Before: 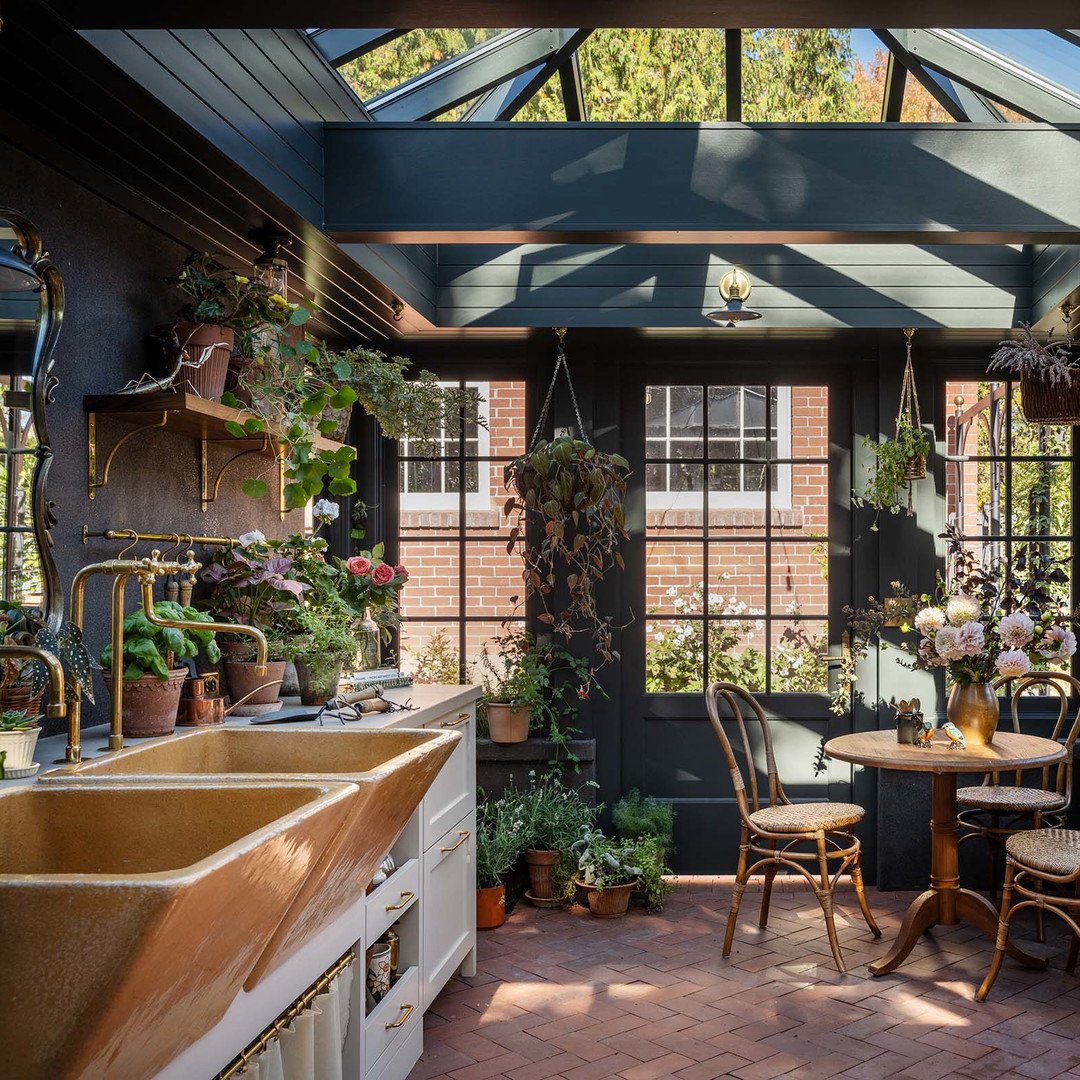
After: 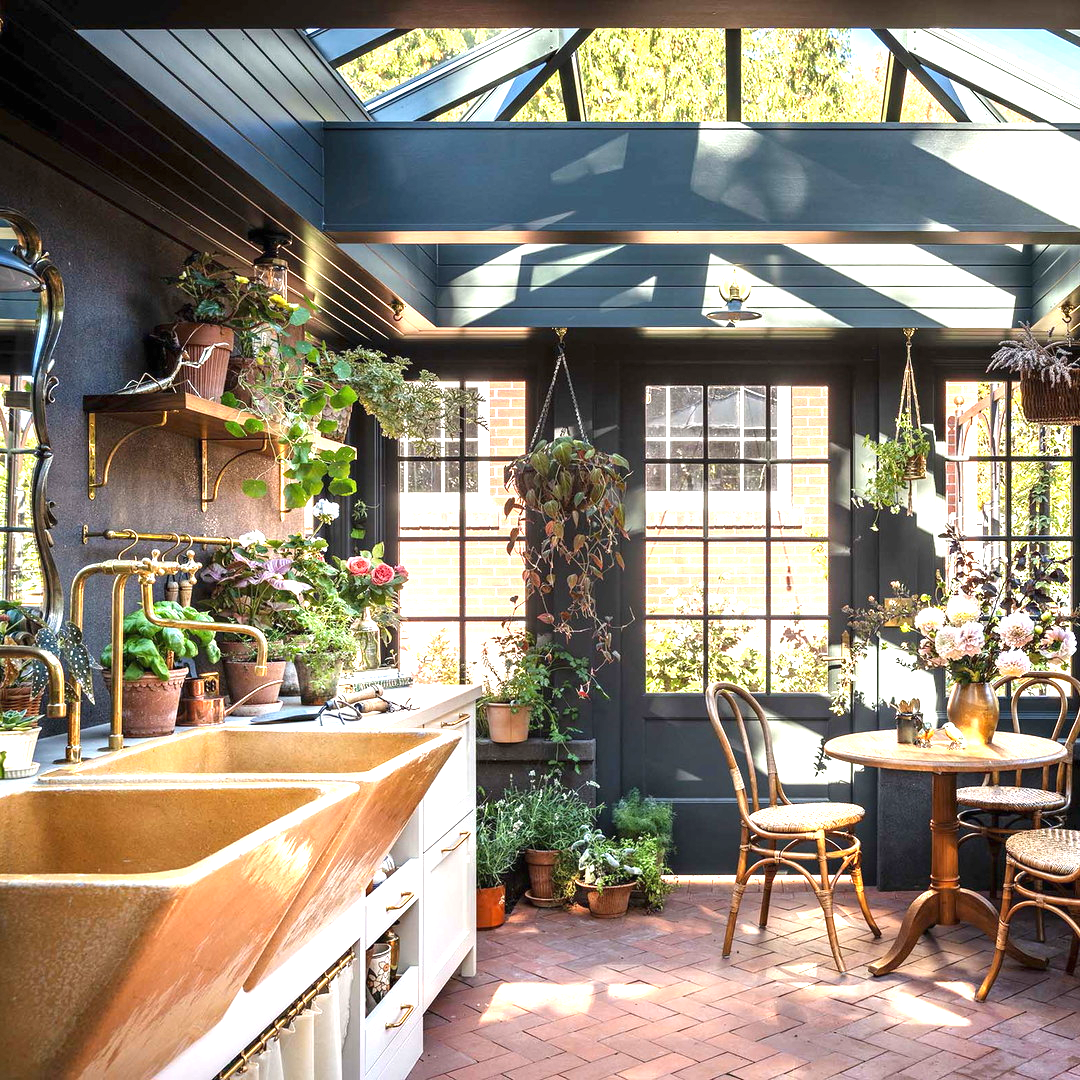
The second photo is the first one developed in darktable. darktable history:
exposure: black level correction 0, exposure 1.591 EV, compensate highlight preservation false
